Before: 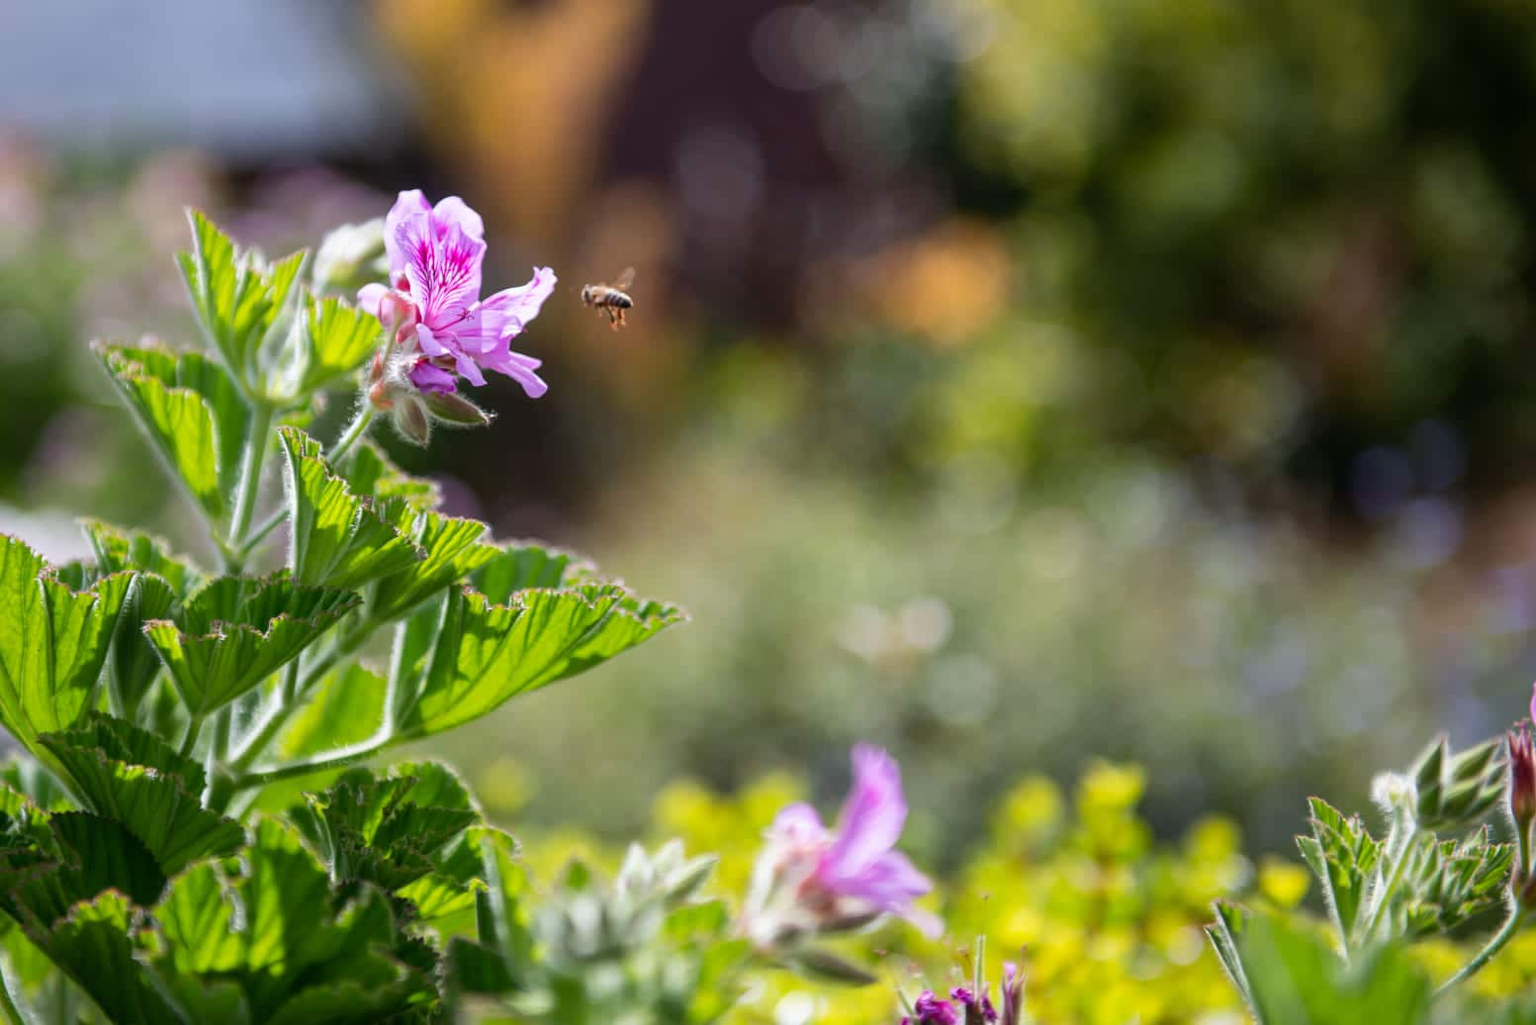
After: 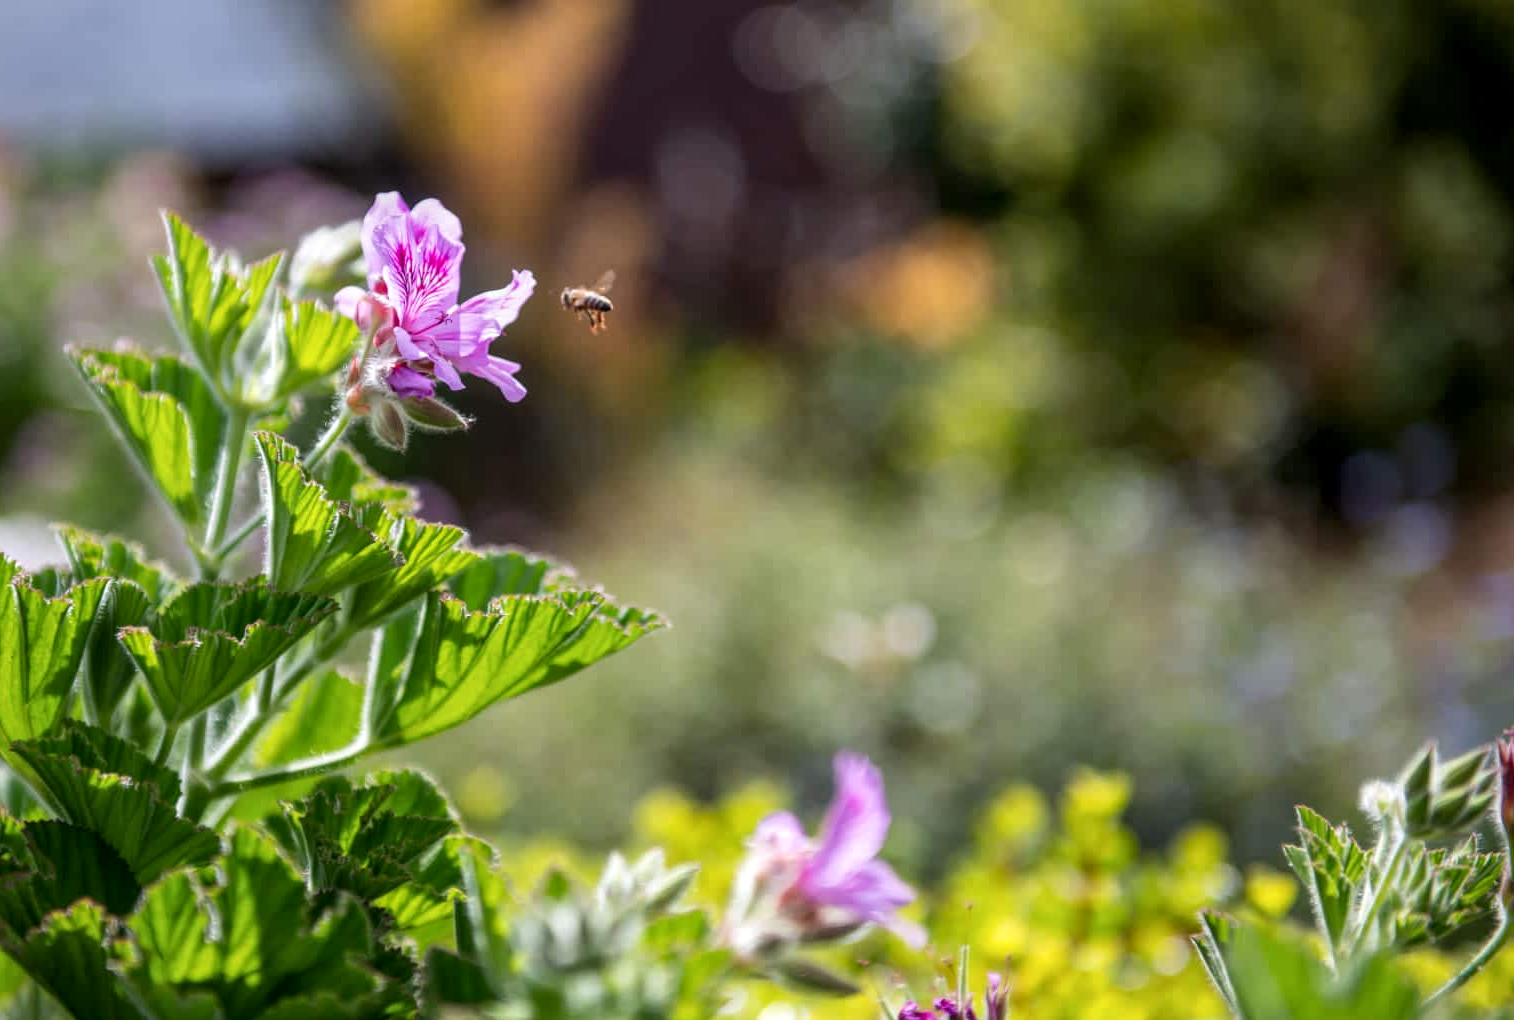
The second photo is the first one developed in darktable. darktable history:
local contrast: on, module defaults
crop and rotate: left 1.777%, right 0.686%, bottom 1.516%
